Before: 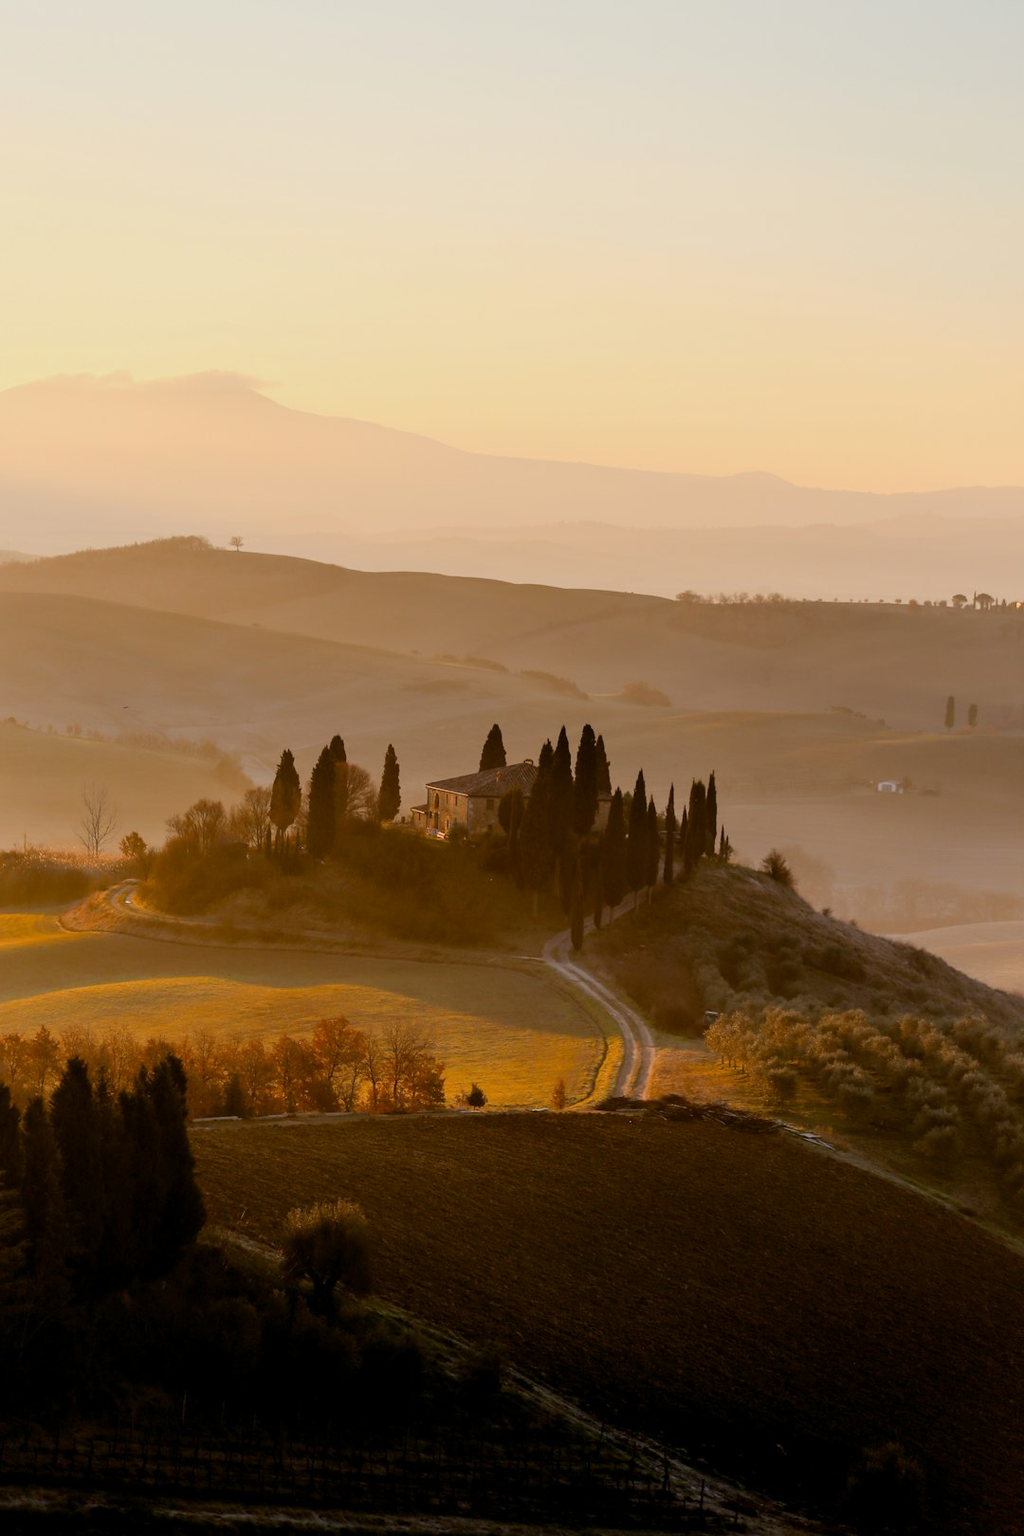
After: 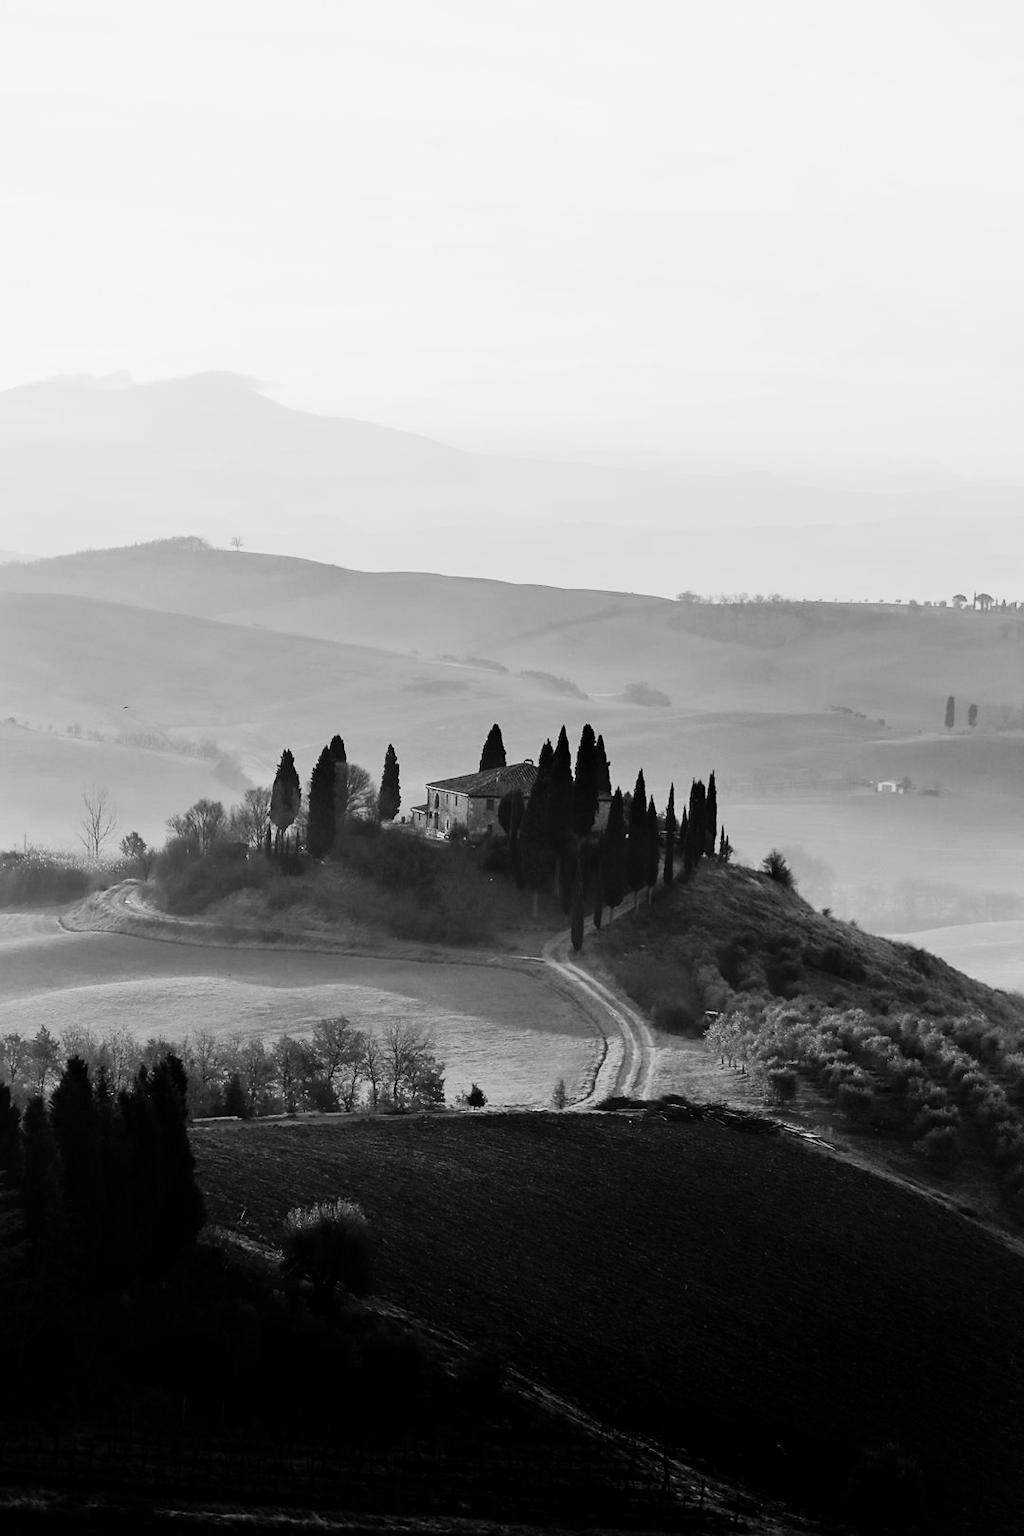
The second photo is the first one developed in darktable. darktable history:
contrast equalizer: octaves 7, y [[0.6 ×6], [0.55 ×6], [0 ×6], [0 ×6], [0 ×6]], mix 0.15
color balance rgb: shadows lift › chroma 1%, shadows lift › hue 113°, highlights gain › chroma 0.2%, highlights gain › hue 333°, perceptual saturation grading › global saturation 20%, perceptual saturation grading › highlights -50%, perceptual saturation grading › shadows 25%, contrast -10%
denoise (profiled): strength 1.2, preserve shadows 0, a [-1, 0, 0], y [[0.5 ×7] ×4, [0 ×7], [0.5 ×7]], compensate highlight preservation false
sharpen: amount 0.2
rgb curve: curves: ch0 [(0, 0) (0.21, 0.15) (0.24, 0.21) (0.5, 0.75) (0.75, 0.96) (0.89, 0.99) (1, 1)]; ch1 [(0, 0.02) (0.21, 0.13) (0.25, 0.2) (0.5, 0.67) (0.75, 0.9) (0.89, 0.97) (1, 1)]; ch2 [(0, 0.02) (0.21, 0.13) (0.25, 0.2) (0.5, 0.67) (0.75, 0.9) (0.89, 0.97) (1, 1)], compensate middle gray true | blend: blend mode normal, opacity 90%; mask: uniform (no mask)
color zones: curves: ch0 [(0, 0.5) (0.125, 0.4) (0.25, 0.5) (0.375, 0.4) (0.5, 0.4) (0.625, 0.35) (0.75, 0.35) (0.875, 0.5)]; ch1 [(0, 0.35) (0.125, 0.45) (0.25, 0.35) (0.375, 0.35) (0.5, 0.35) (0.625, 0.35) (0.75, 0.45) (0.875, 0.35)]; ch2 [(0, 0.6) (0.125, 0.5) (0.25, 0.5) (0.375, 0.6) (0.5, 0.6) (0.625, 0.5) (0.75, 0.5) (0.875, 0.5)]
monochrome: on, module defaults
